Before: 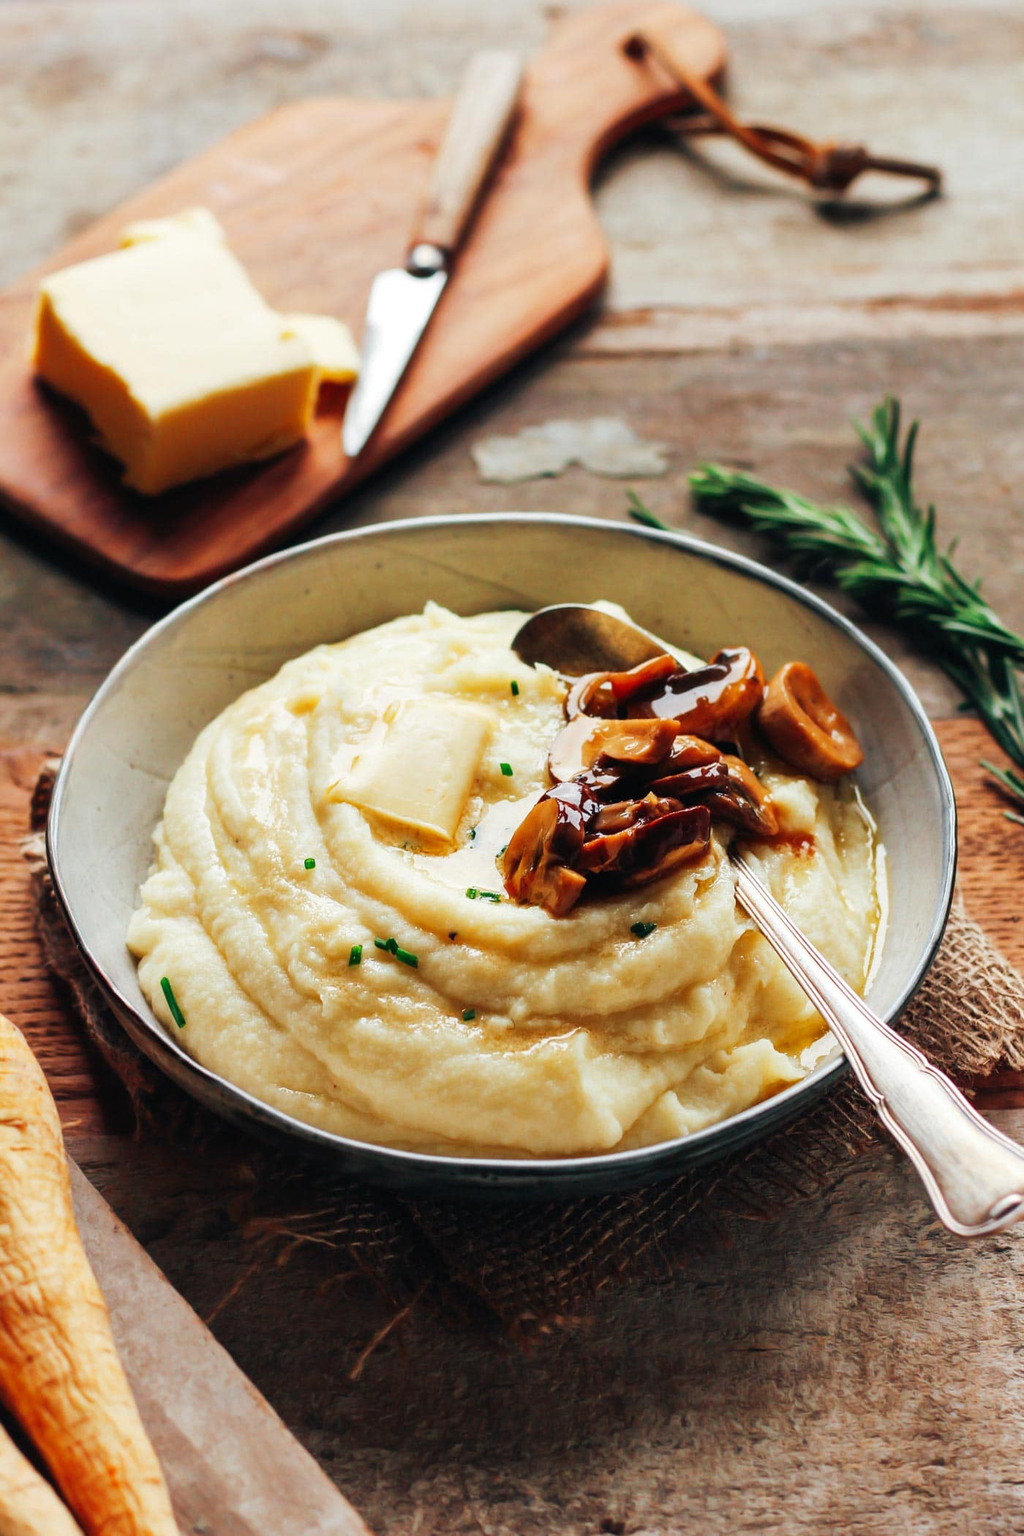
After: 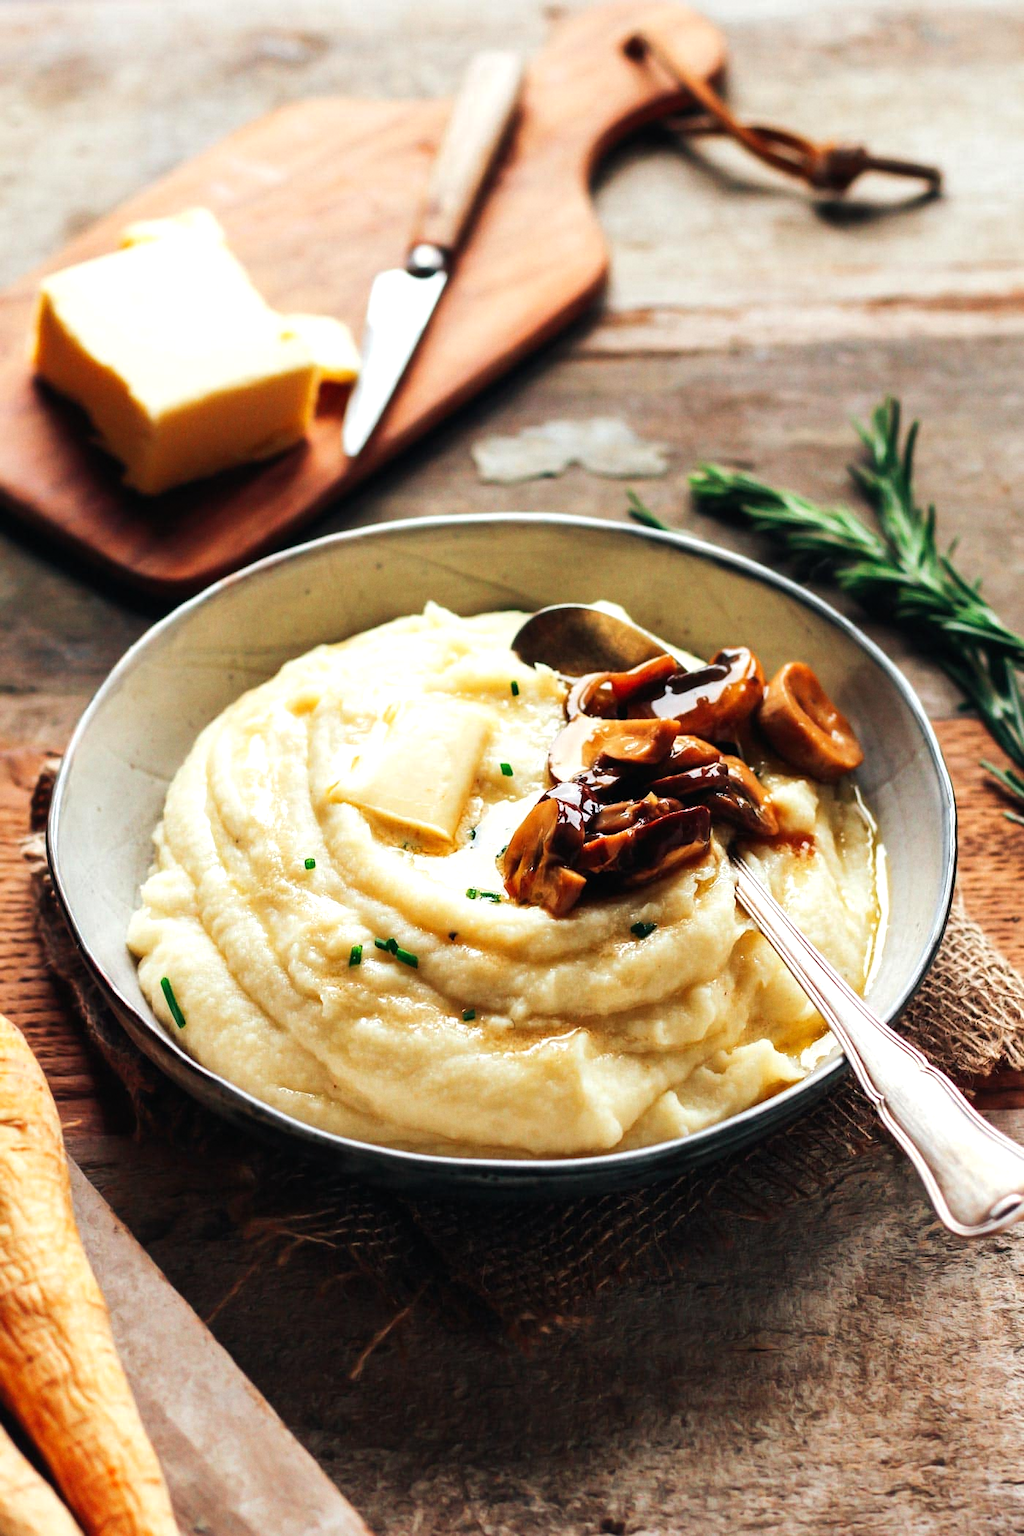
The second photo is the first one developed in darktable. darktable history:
tone equalizer: -8 EV -0.417 EV, -7 EV -0.389 EV, -6 EV -0.333 EV, -5 EV -0.222 EV, -3 EV 0.222 EV, -2 EV 0.333 EV, -1 EV 0.389 EV, +0 EV 0.417 EV, edges refinement/feathering 500, mask exposure compensation -1.57 EV, preserve details no
grain: coarseness 14.57 ISO, strength 8.8%
